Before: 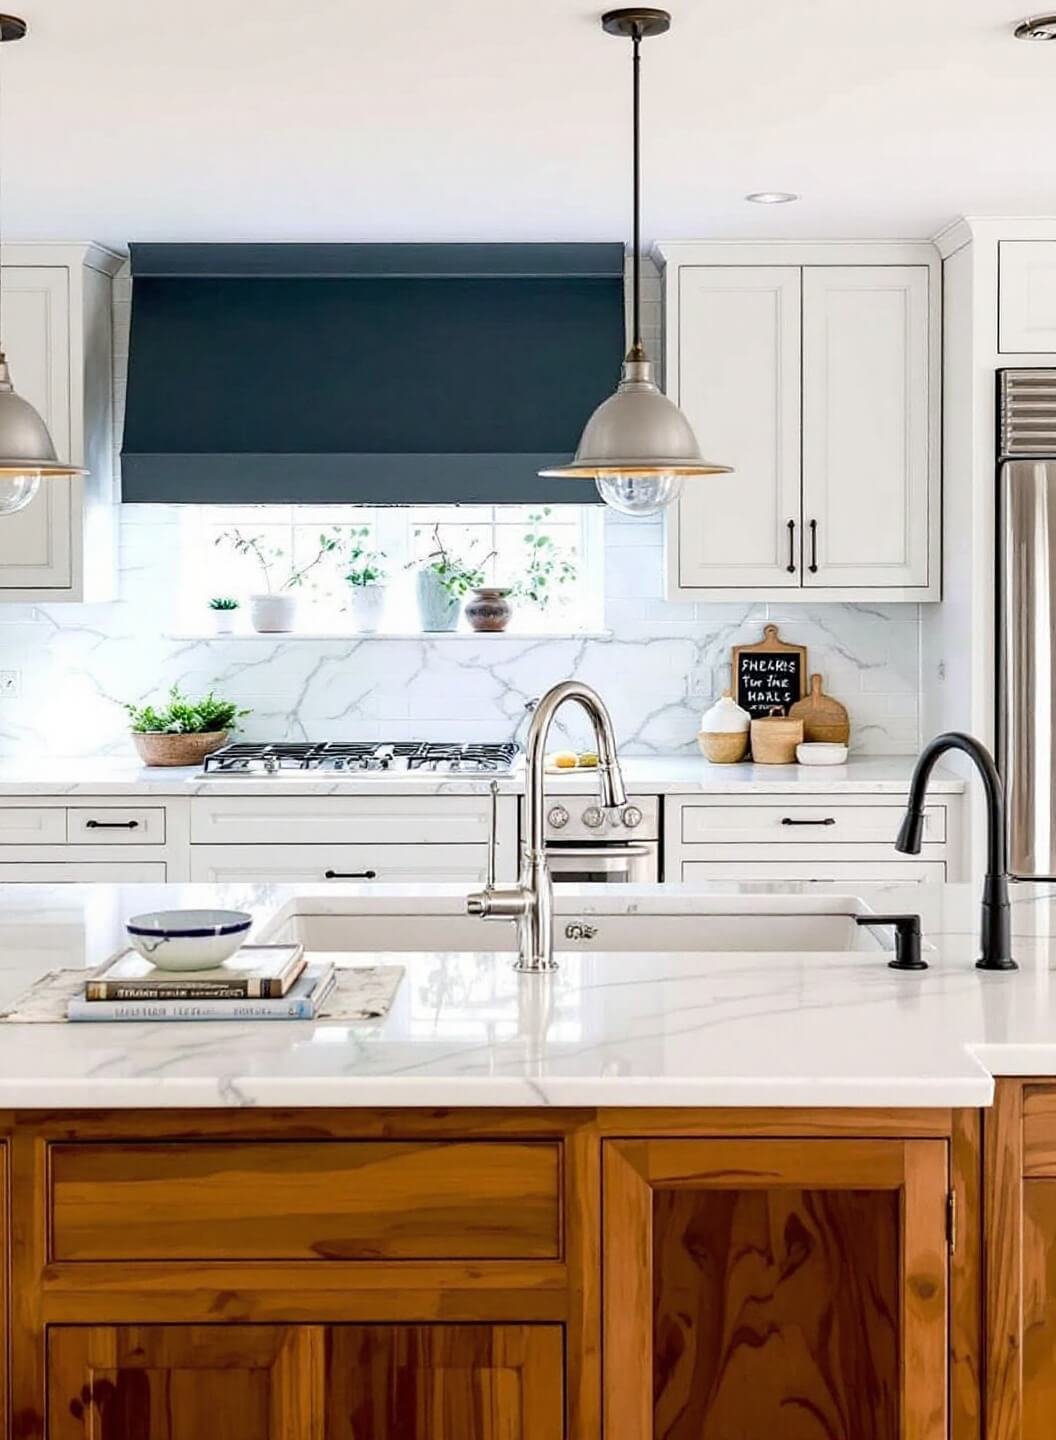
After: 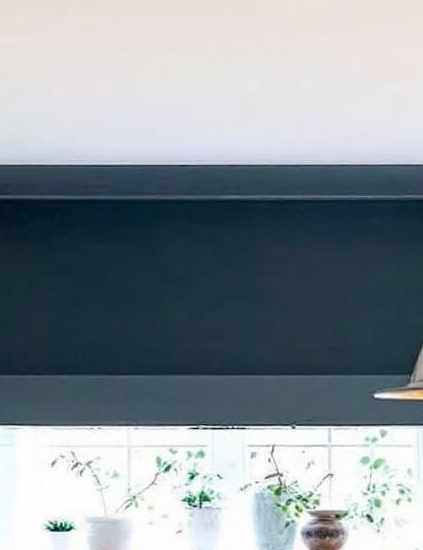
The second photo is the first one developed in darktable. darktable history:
crop: left 15.615%, top 5.457%, right 44.248%, bottom 56.346%
